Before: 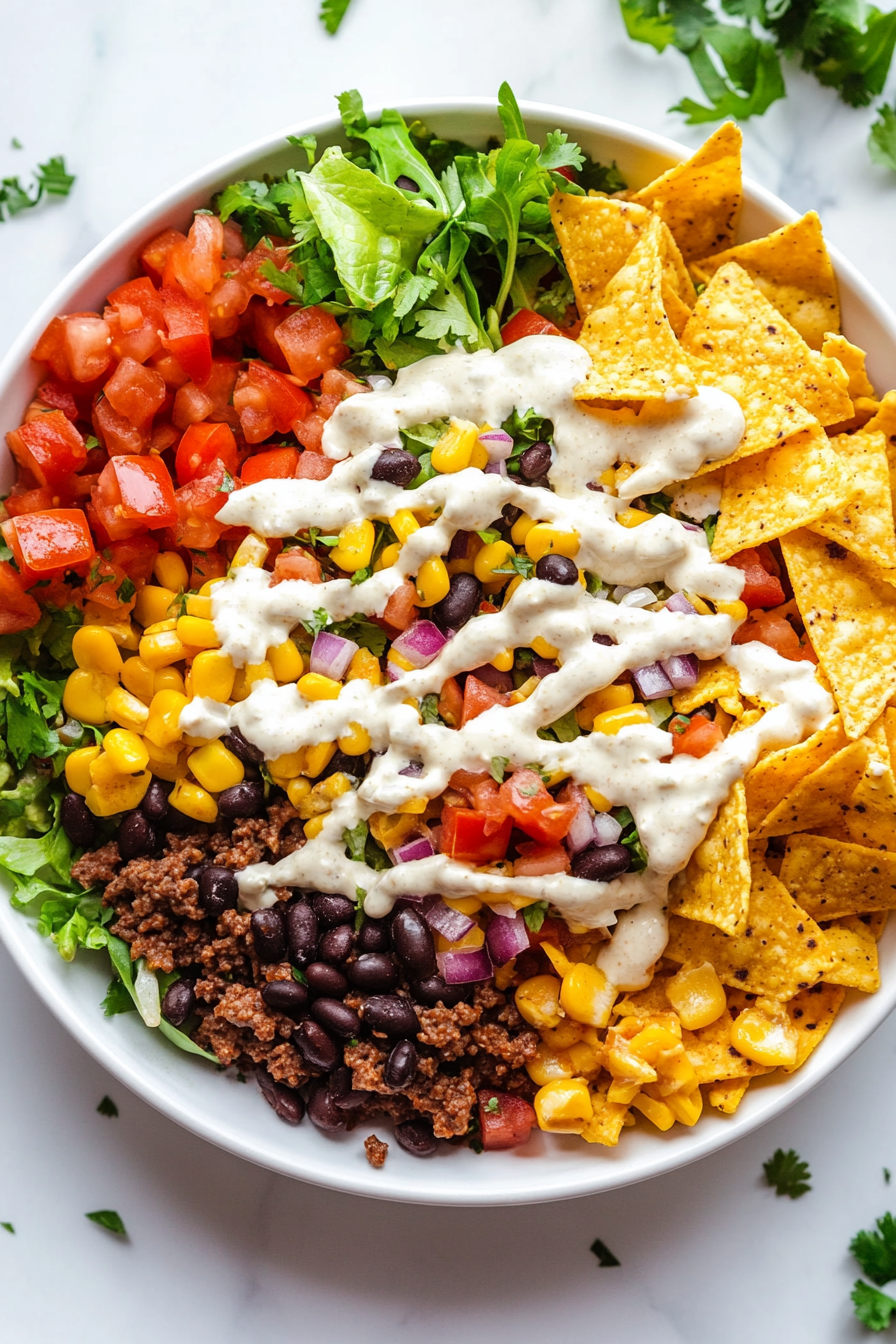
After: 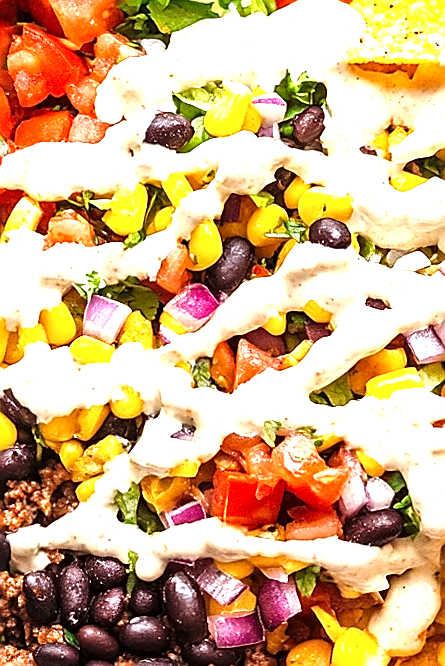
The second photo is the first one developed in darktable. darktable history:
exposure: black level correction 0, exposure 1.2 EV, compensate highlight preservation false
rotate and perspective: rotation 0.192°, lens shift (horizontal) -0.015, crop left 0.005, crop right 0.996, crop top 0.006, crop bottom 0.99
crop: left 25%, top 25%, right 25%, bottom 25%
local contrast: mode bilateral grid, contrast 25, coarseness 60, detail 151%, midtone range 0.2
sharpen: radius 1.4, amount 1.25, threshold 0.7
grain: coarseness 0.09 ISO
